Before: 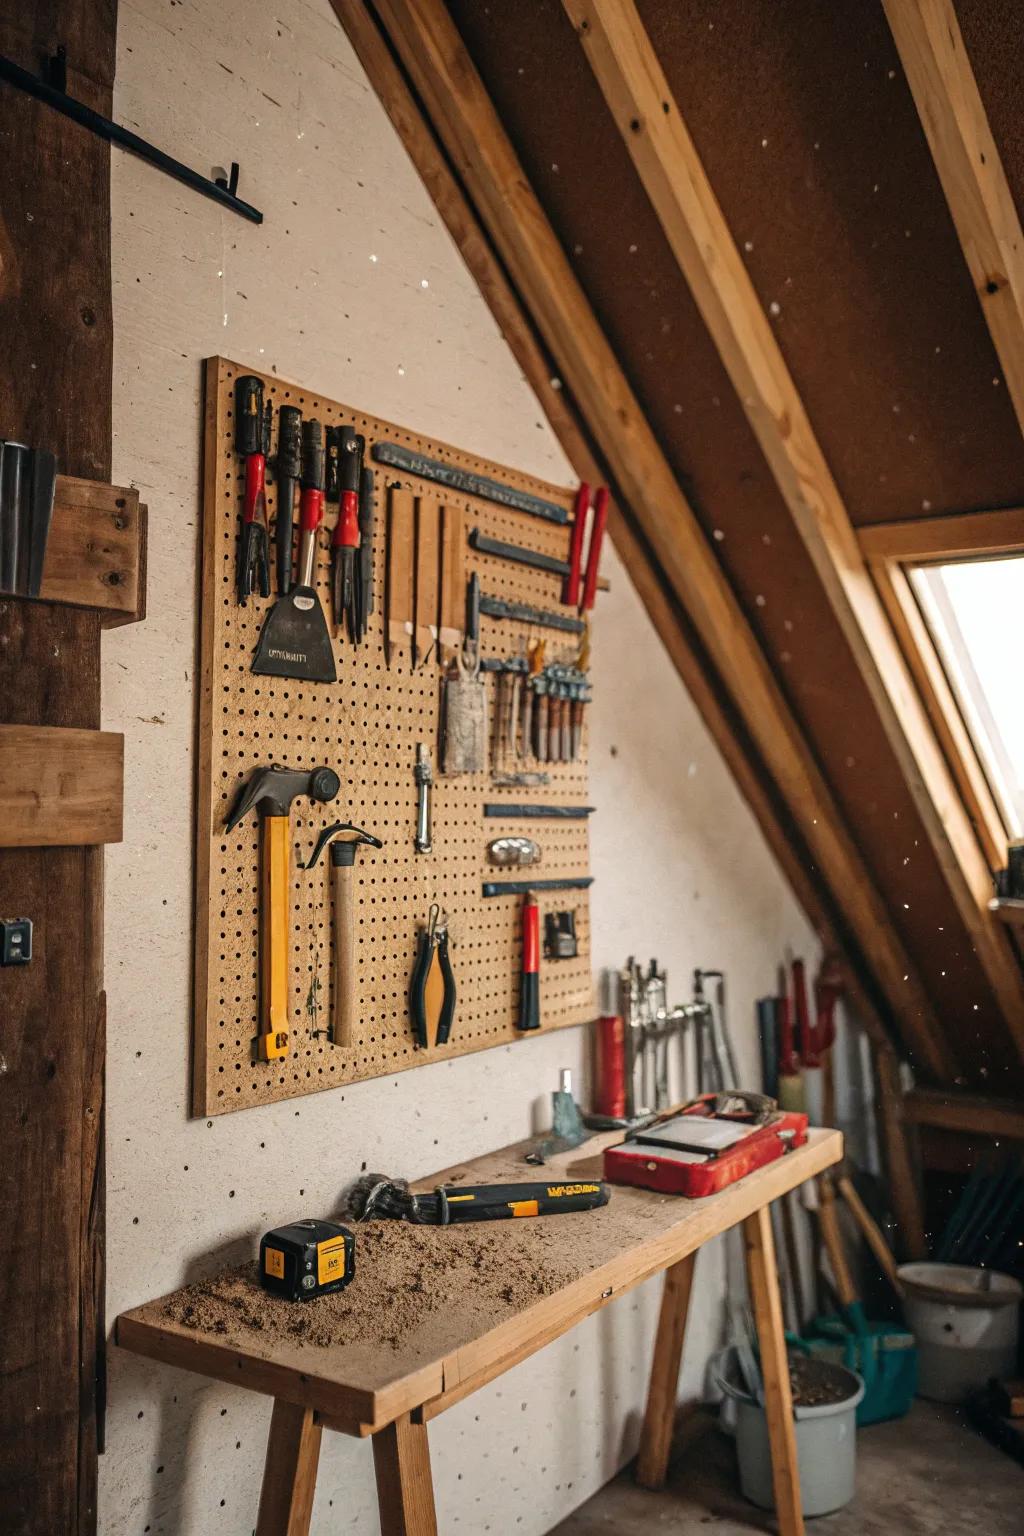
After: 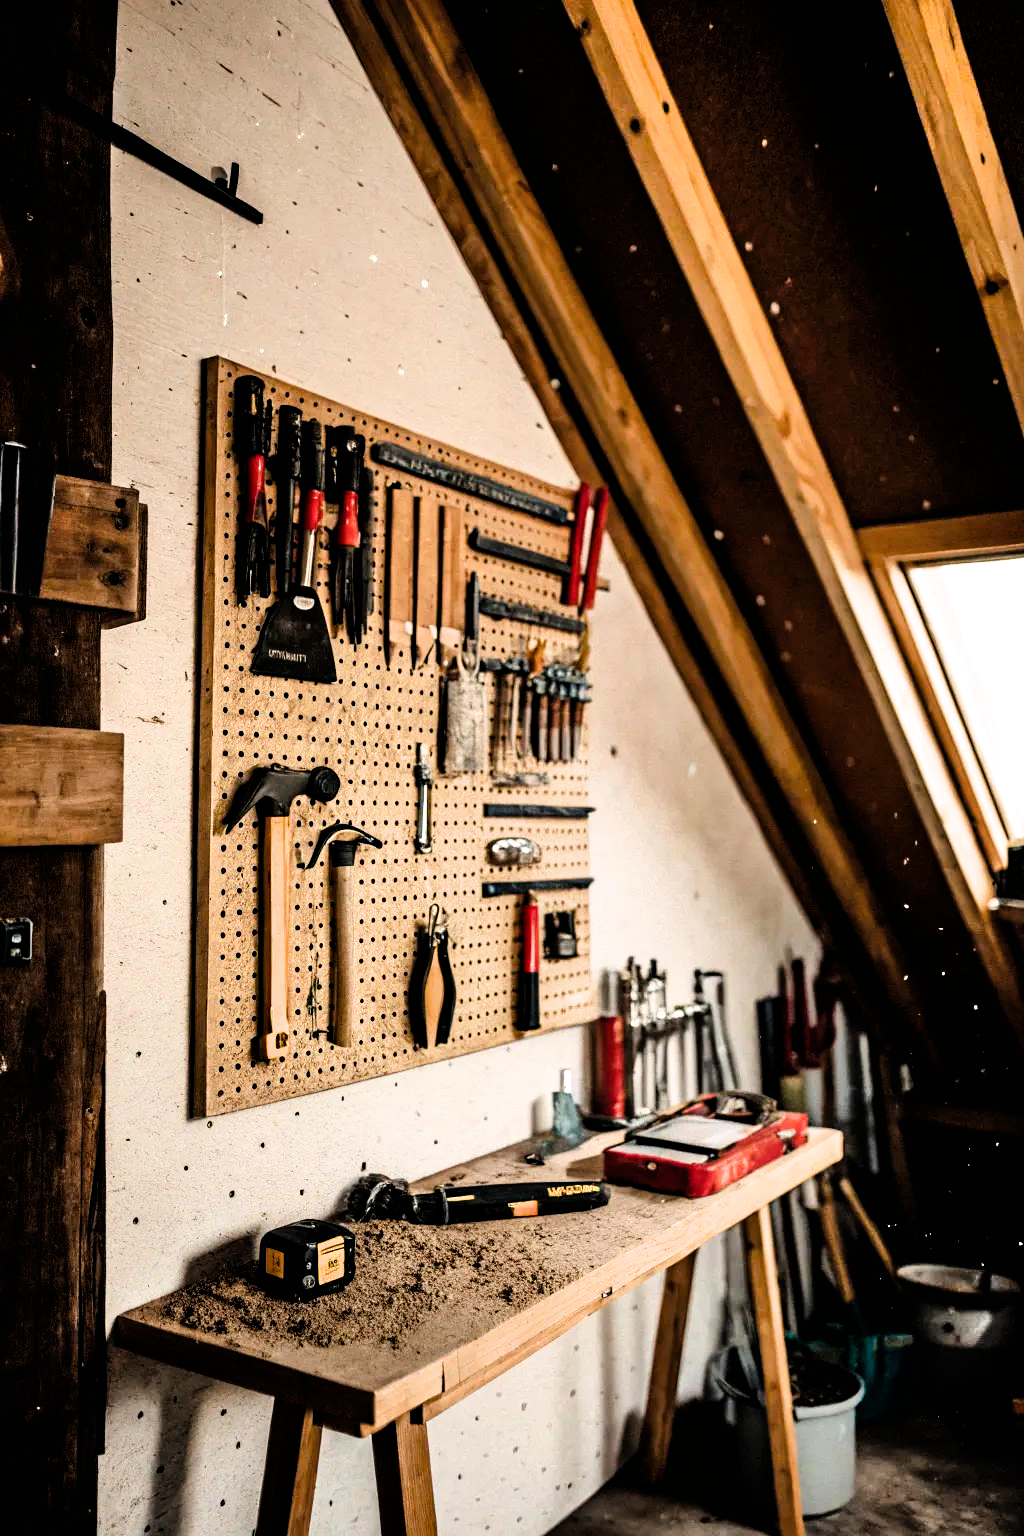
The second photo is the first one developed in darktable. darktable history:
shadows and highlights: soften with gaussian
filmic rgb: black relative exposure -3.75 EV, white relative exposure 2.4 EV, dynamic range scaling -50%, hardness 3.42, latitude 30%, contrast 1.8
color balance rgb: linear chroma grading › shadows 32%, linear chroma grading › global chroma -2%, linear chroma grading › mid-tones 4%, perceptual saturation grading › global saturation -2%, perceptual saturation grading › highlights -8%, perceptual saturation grading › mid-tones 8%, perceptual saturation grading › shadows 4%, perceptual brilliance grading › highlights 8%, perceptual brilliance grading › mid-tones 4%, perceptual brilliance grading › shadows 2%, global vibrance 16%, saturation formula JzAzBz (2021)
